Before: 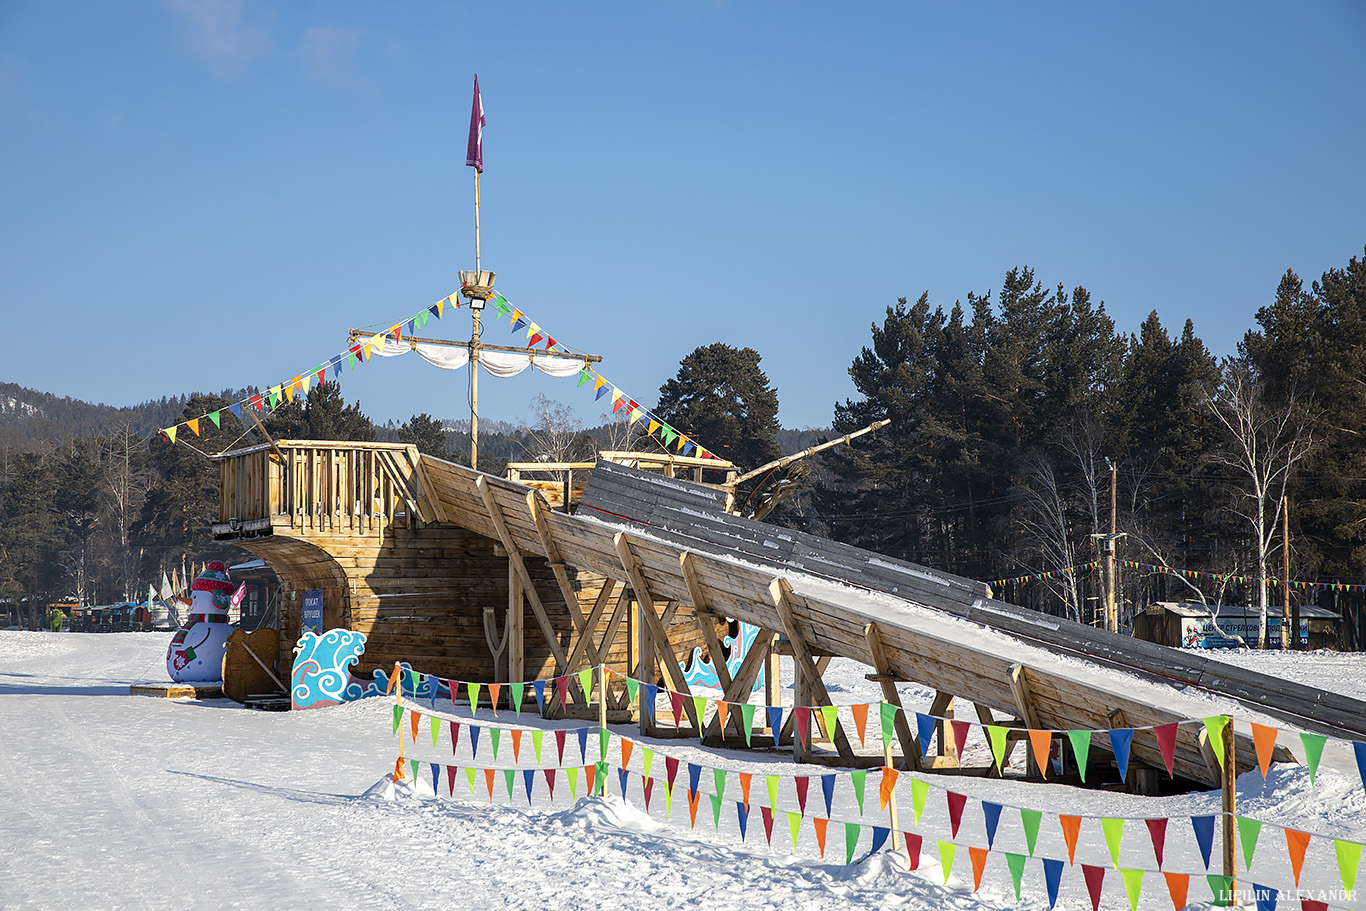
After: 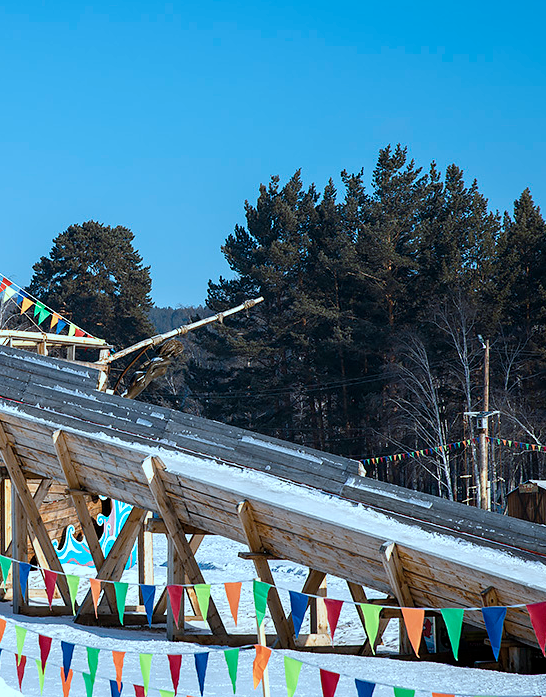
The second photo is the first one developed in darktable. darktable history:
color correction: highlights a* -9.56, highlights b* -21.76
crop: left 45.928%, top 13.41%, right 14.055%, bottom 9.984%
color balance rgb: perceptual saturation grading › global saturation 20%, perceptual saturation grading › highlights -25.044%, perceptual saturation grading › shadows 50.04%
contrast brightness saturation: saturation -0.165
tone equalizer: smoothing diameter 24.77%, edges refinement/feathering 11.18, preserve details guided filter
